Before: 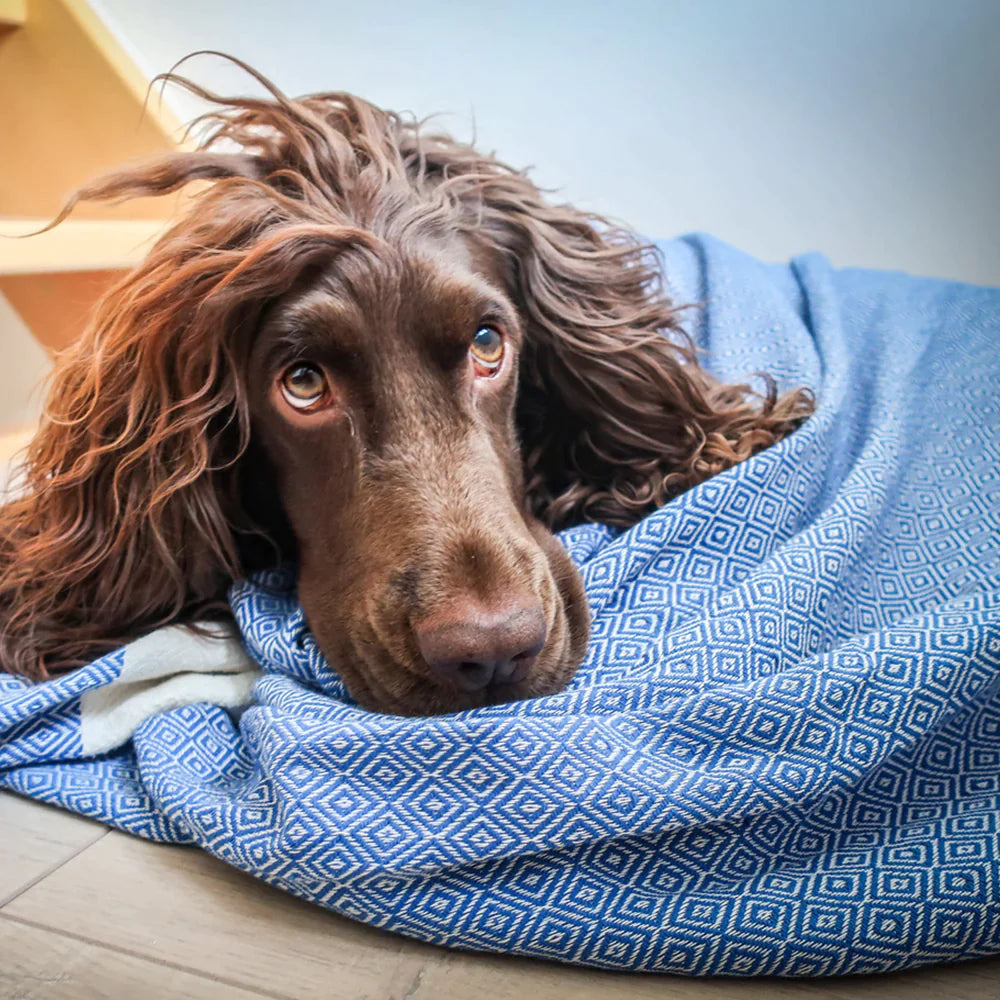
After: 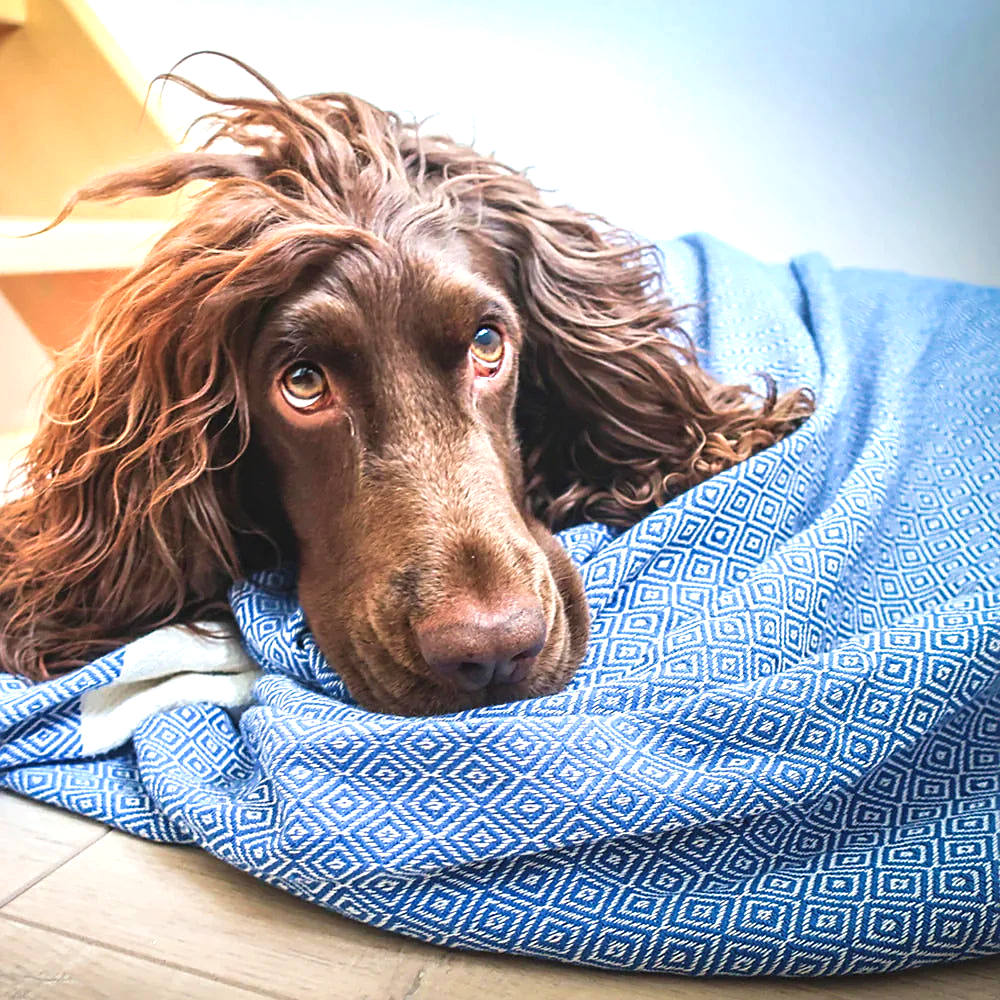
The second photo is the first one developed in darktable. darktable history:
sharpen: on, module defaults
velvia: on, module defaults
exposure: black level correction -0.005, exposure 0.622 EV, compensate highlight preservation false
